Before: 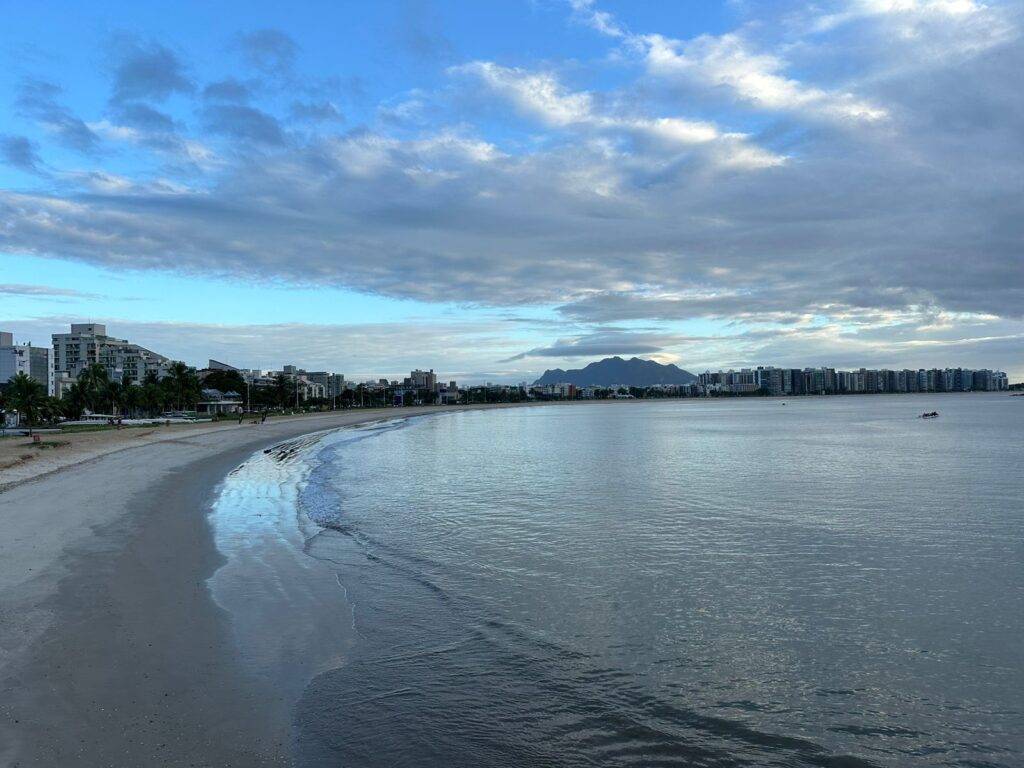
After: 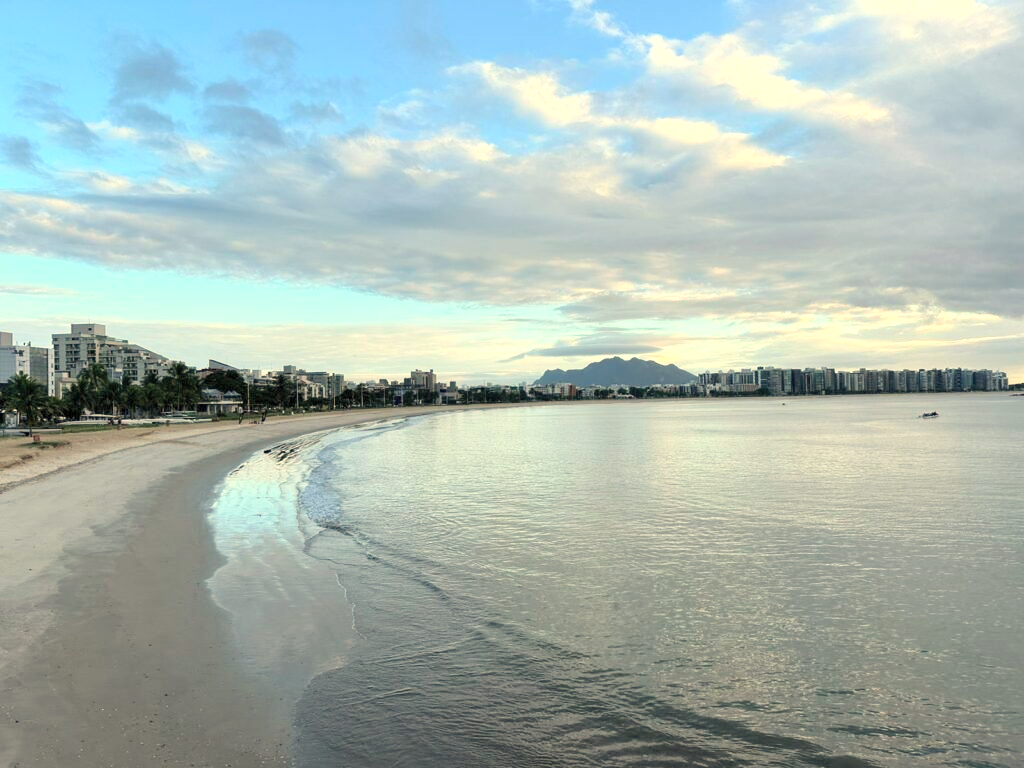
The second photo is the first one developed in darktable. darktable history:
white balance: red 1.138, green 0.996, blue 0.812
exposure: black level correction 0.001, exposure 0.5 EV, compensate exposure bias true, compensate highlight preservation false
contrast brightness saturation: contrast 0.14, brightness 0.21
